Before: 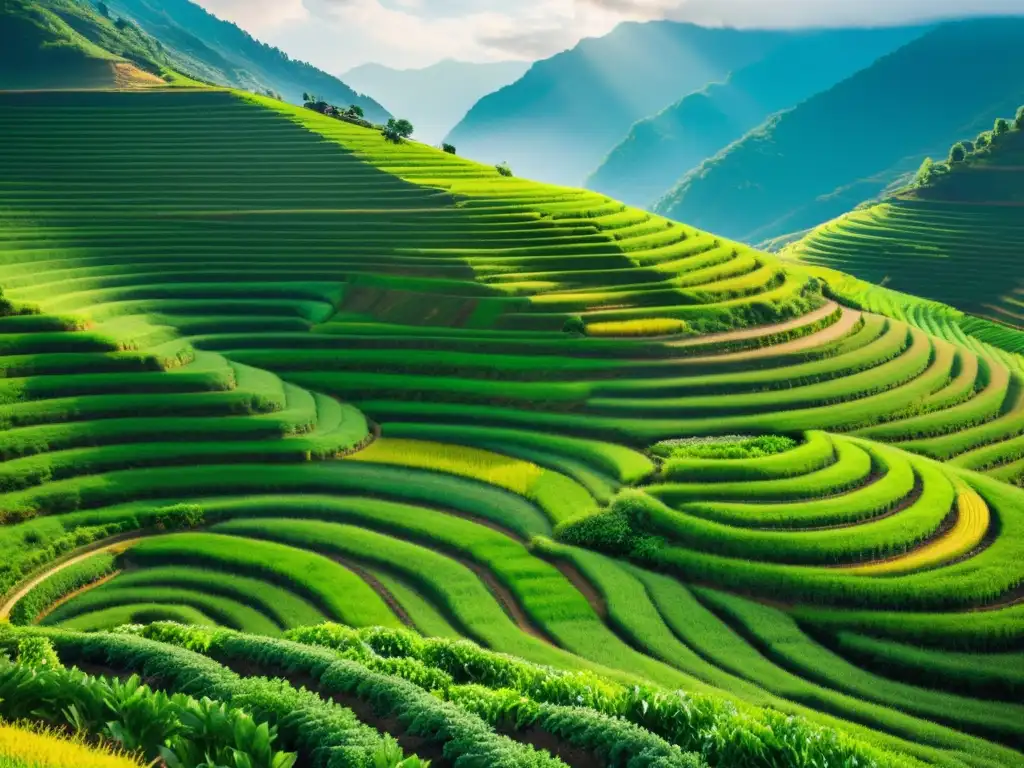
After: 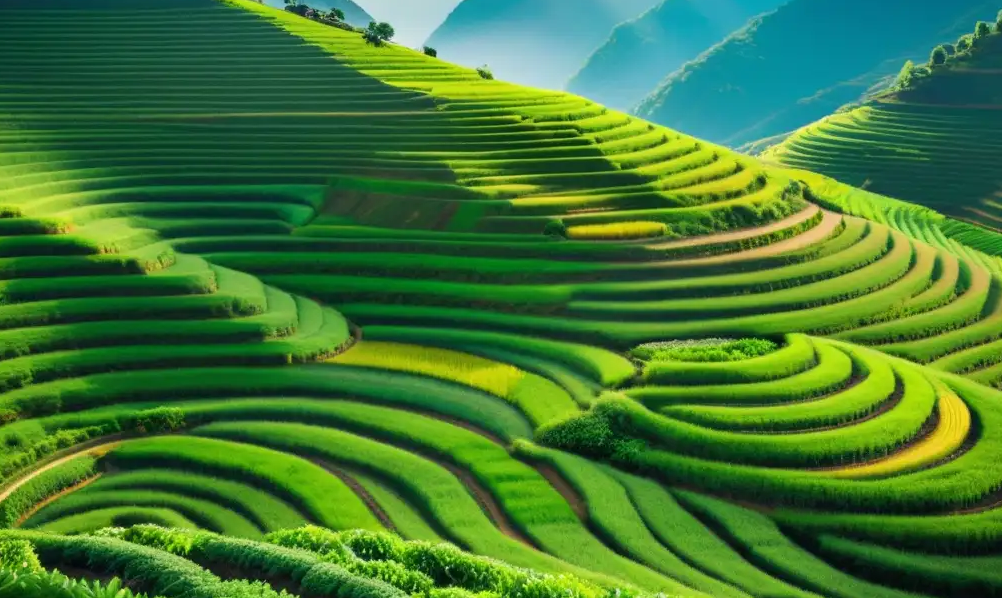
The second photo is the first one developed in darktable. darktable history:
crop and rotate: left 1.898%, top 12.717%, right 0.186%, bottom 9.336%
